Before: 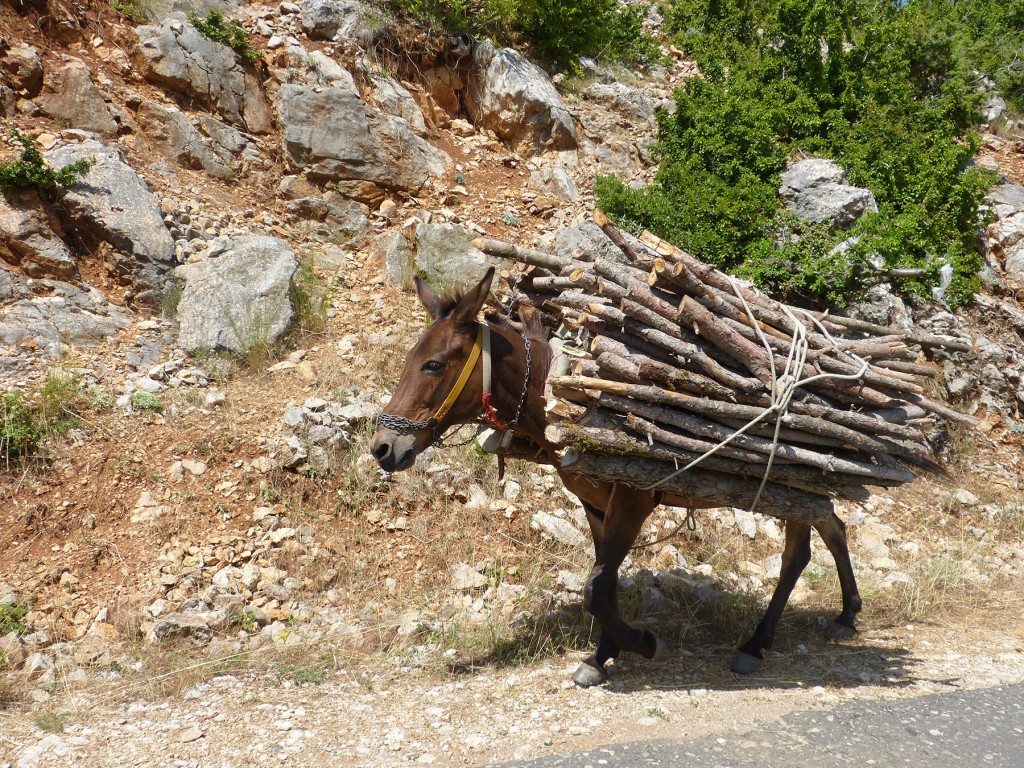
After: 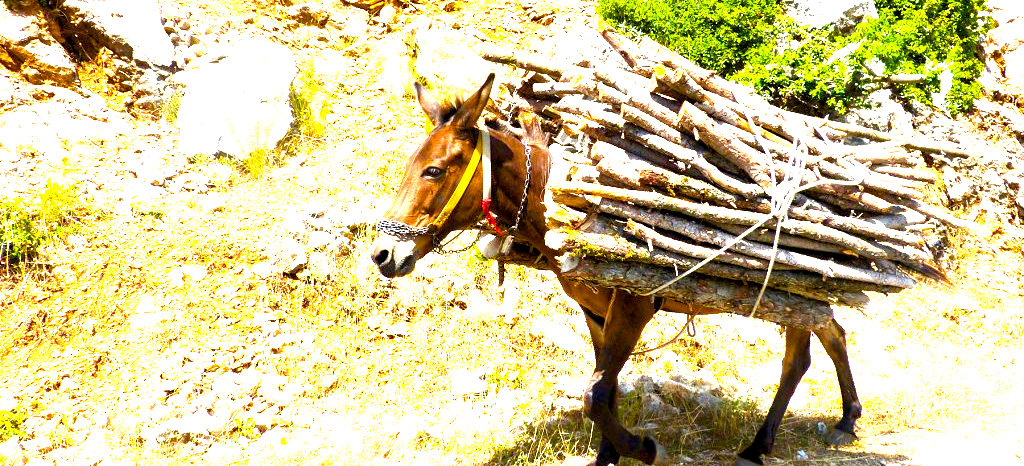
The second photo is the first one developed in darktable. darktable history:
crop and rotate: top 25.357%, bottom 13.942%
exposure: black level correction 0.005, exposure 2.084 EV, compensate highlight preservation false
color balance rgb: linear chroma grading › global chroma 9%, perceptual saturation grading › global saturation 36%, perceptual saturation grading › shadows 35%, perceptual brilliance grading › global brilliance 15%, perceptual brilliance grading › shadows -35%, global vibrance 15%
